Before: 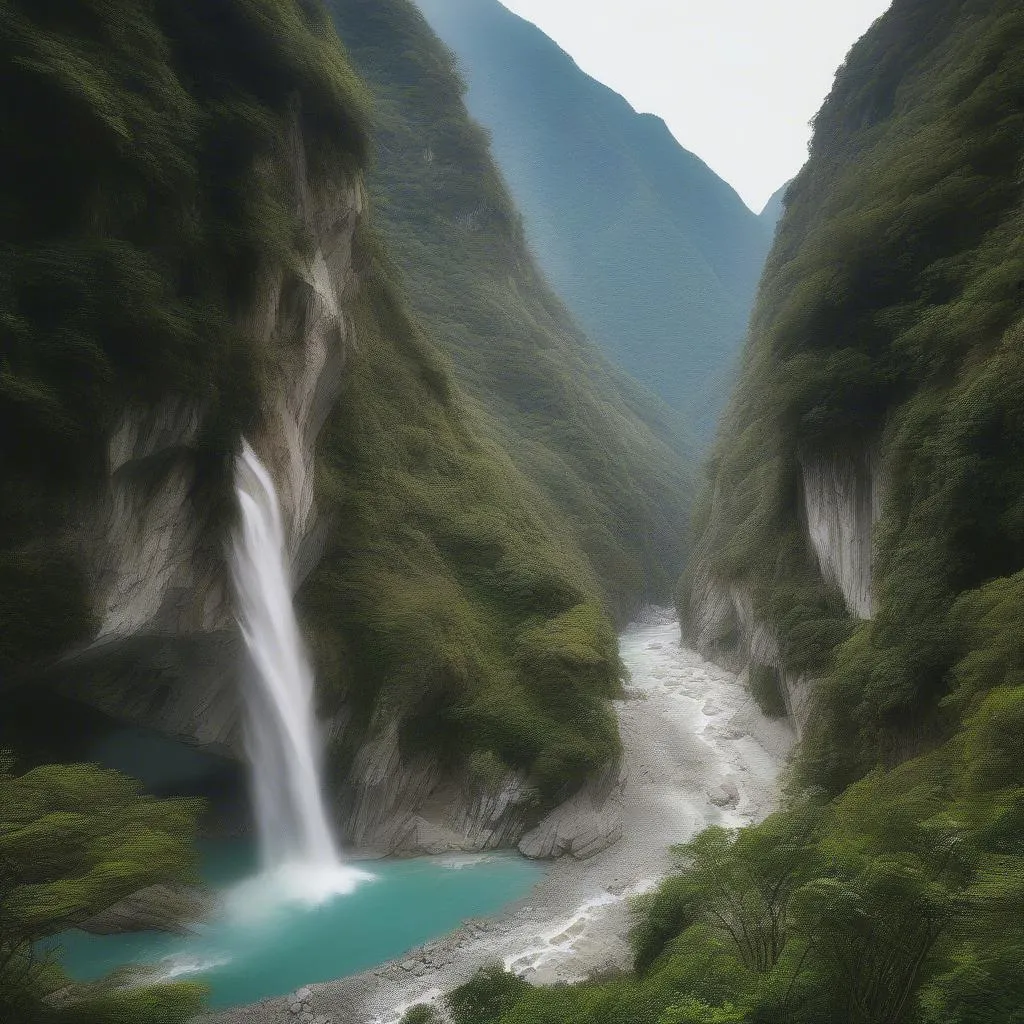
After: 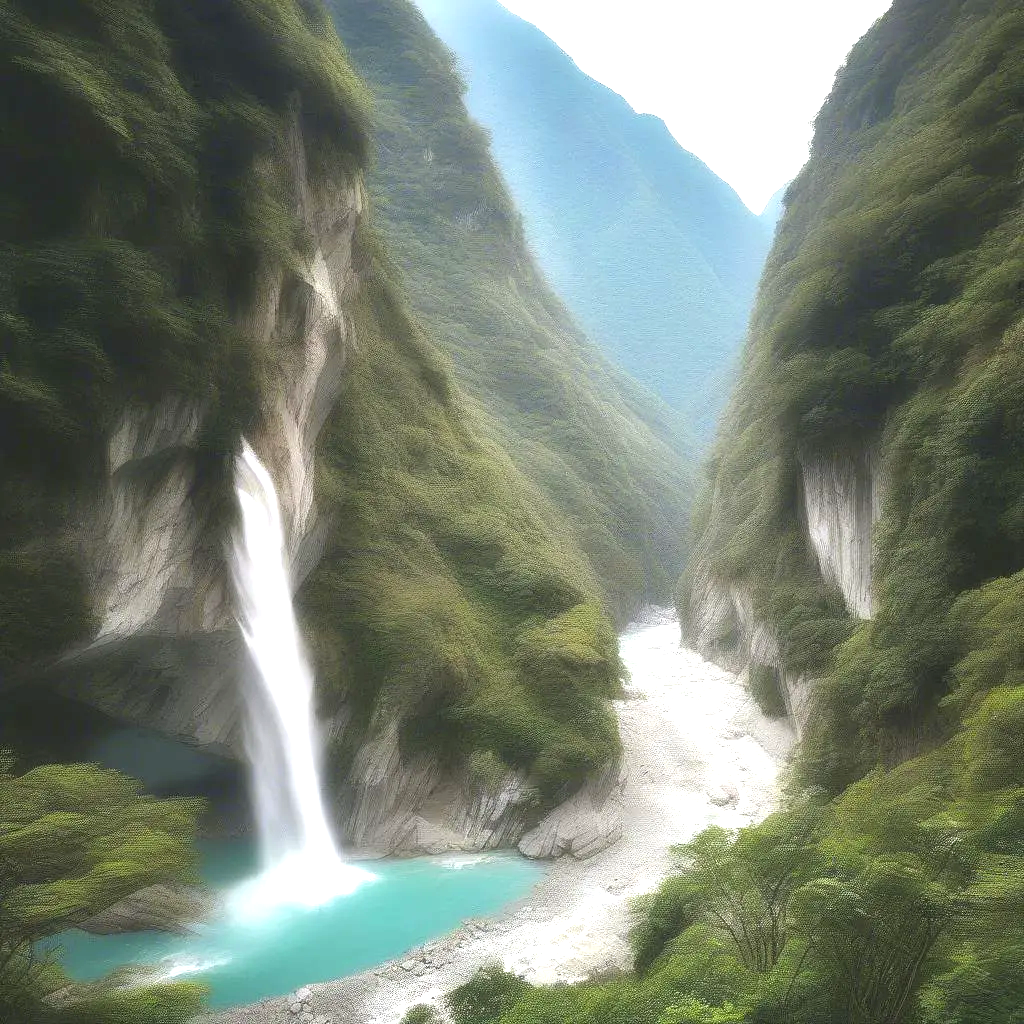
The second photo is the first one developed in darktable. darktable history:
exposure: black level correction 0, exposure 1.376 EV, compensate exposure bias true, compensate highlight preservation false
